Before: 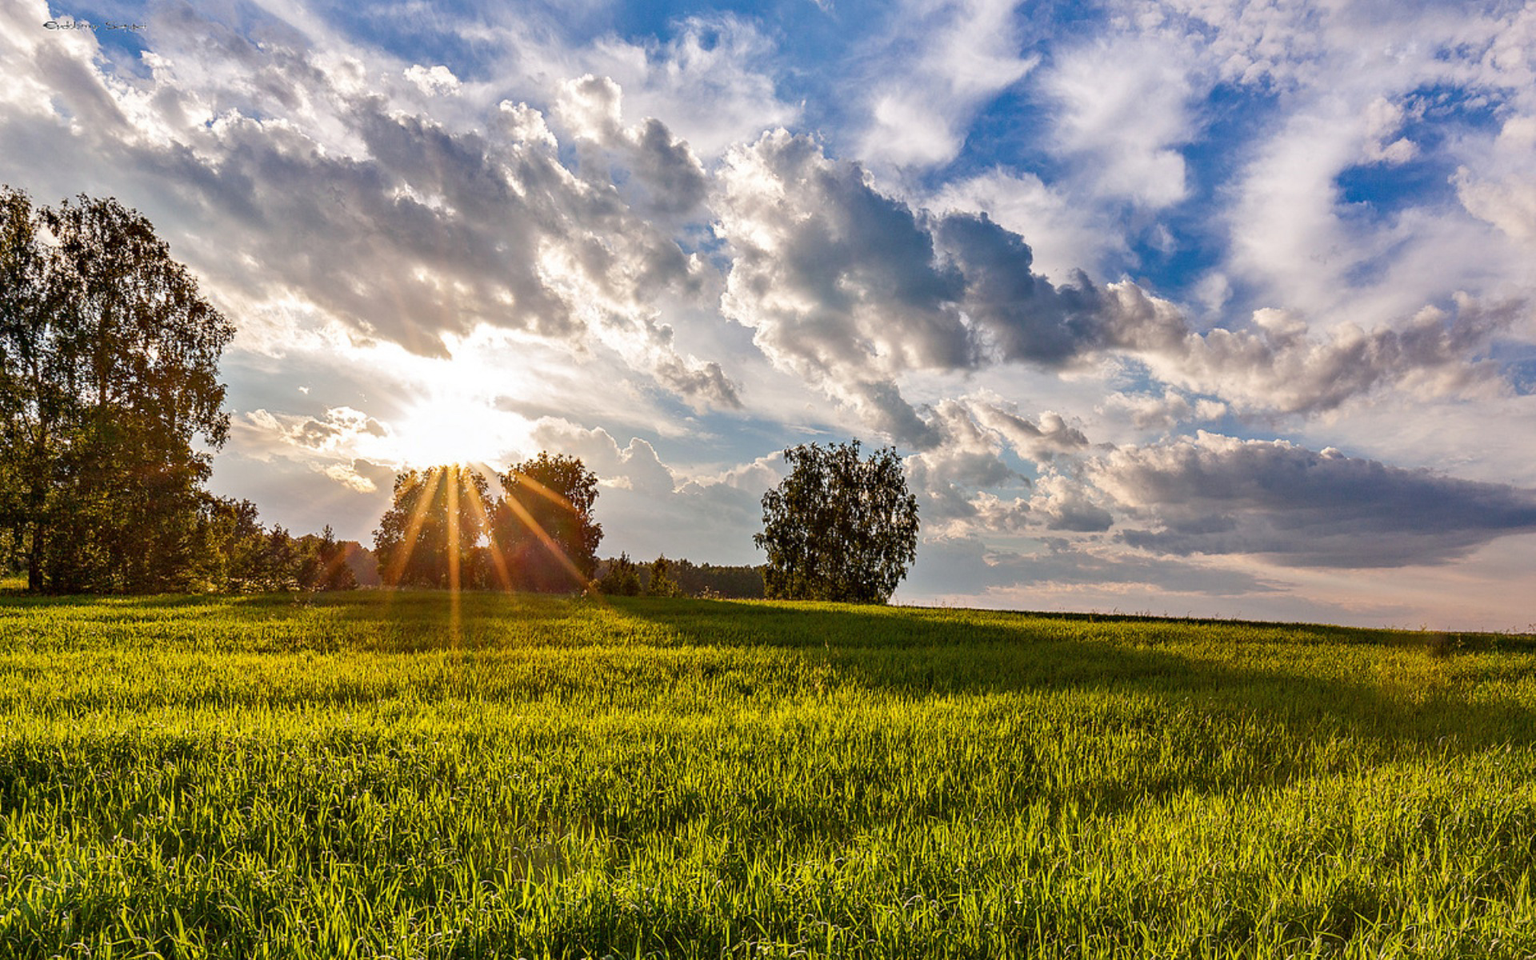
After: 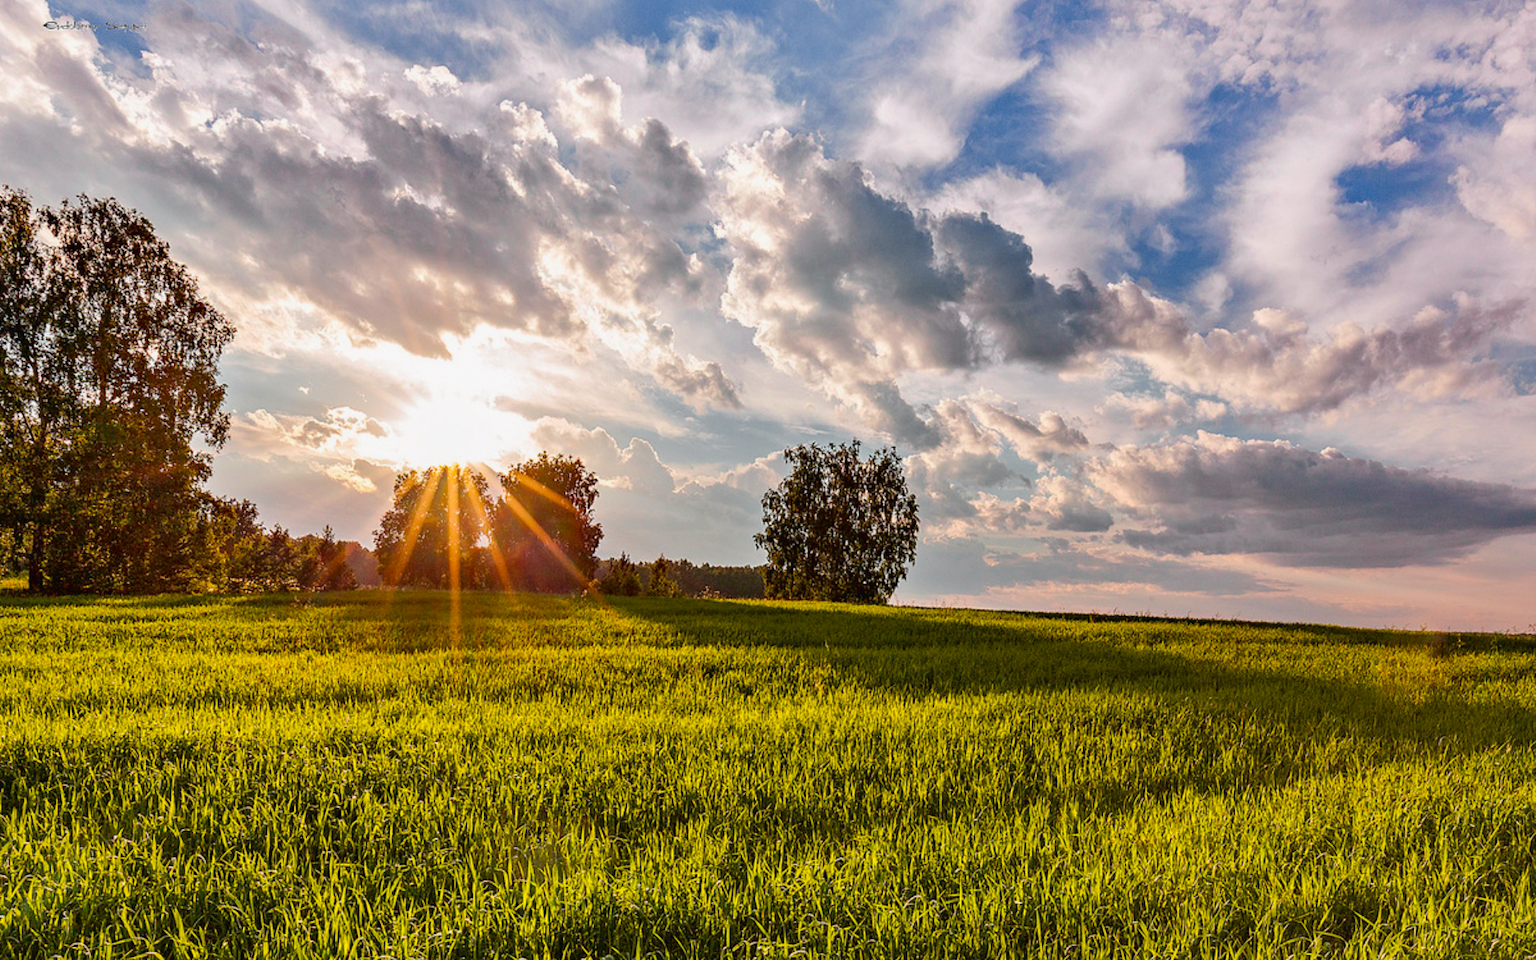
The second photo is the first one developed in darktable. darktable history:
contrast brightness saturation: saturation 0.1
tone curve: curves: ch0 [(0, 0.013) (0.036, 0.035) (0.274, 0.288) (0.504, 0.536) (0.844, 0.84) (1, 0.97)]; ch1 [(0, 0) (0.389, 0.403) (0.462, 0.48) (0.499, 0.5) (0.522, 0.534) (0.567, 0.588) (0.626, 0.645) (0.749, 0.781) (1, 1)]; ch2 [(0, 0) (0.457, 0.486) (0.5, 0.501) (0.533, 0.539) (0.599, 0.6) (0.704, 0.732) (1, 1)], color space Lab, independent channels, preserve colors none
